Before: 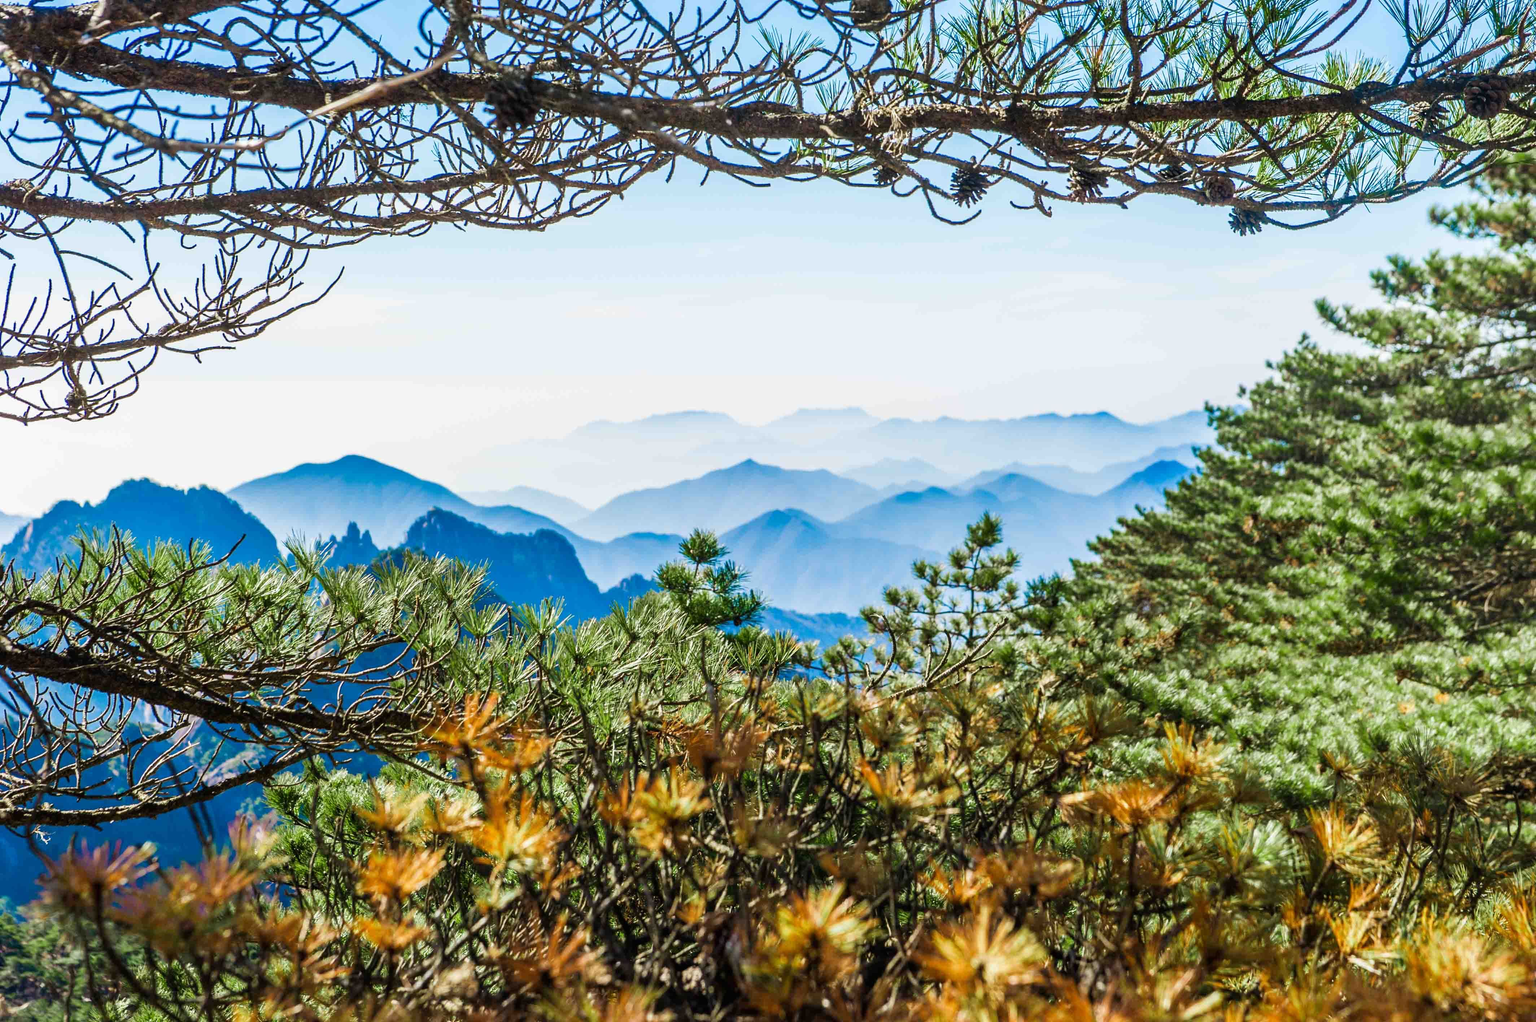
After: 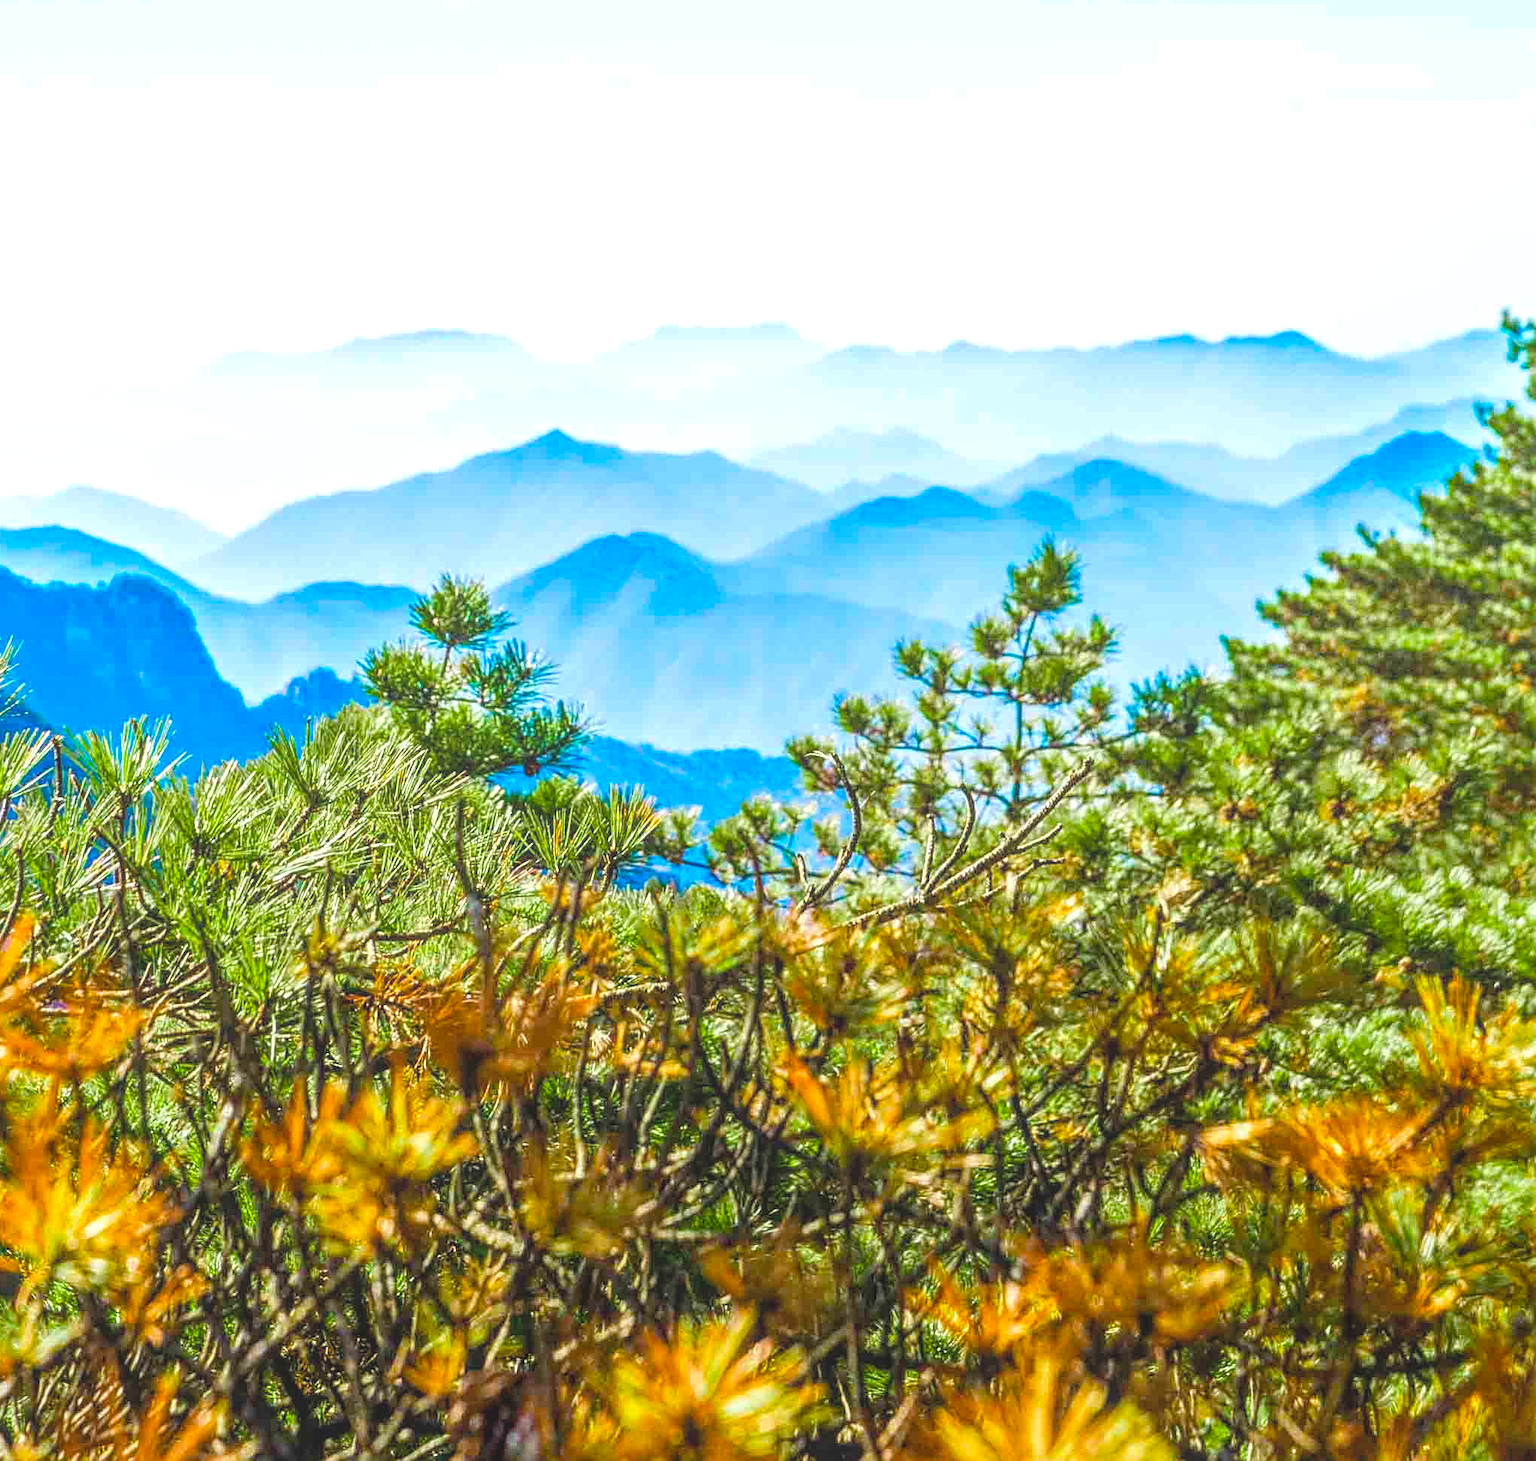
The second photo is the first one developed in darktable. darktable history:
haze removal: compatibility mode true, adaptive false
color balance rgb: global offset › hue 170.57°, perceptual saturation grading › global saturation 25.212%, perceptual brilliance grading › global brilliance 10.137%, perceptual brilliance grading › shadows 15.485%, global vibrance 15.043%
sharpen: on, module defaults
crop: left 31.379%, top 24.708%, right 20.47%, bottom 6.424%
base curve: curves: ch0 [(0, 0) (0.283, 0.295) (1, 1)]
contrast brightness saturation: contrast 0.073
local contrast: highlights 71%, shadows 13%, midtone range 0.198
